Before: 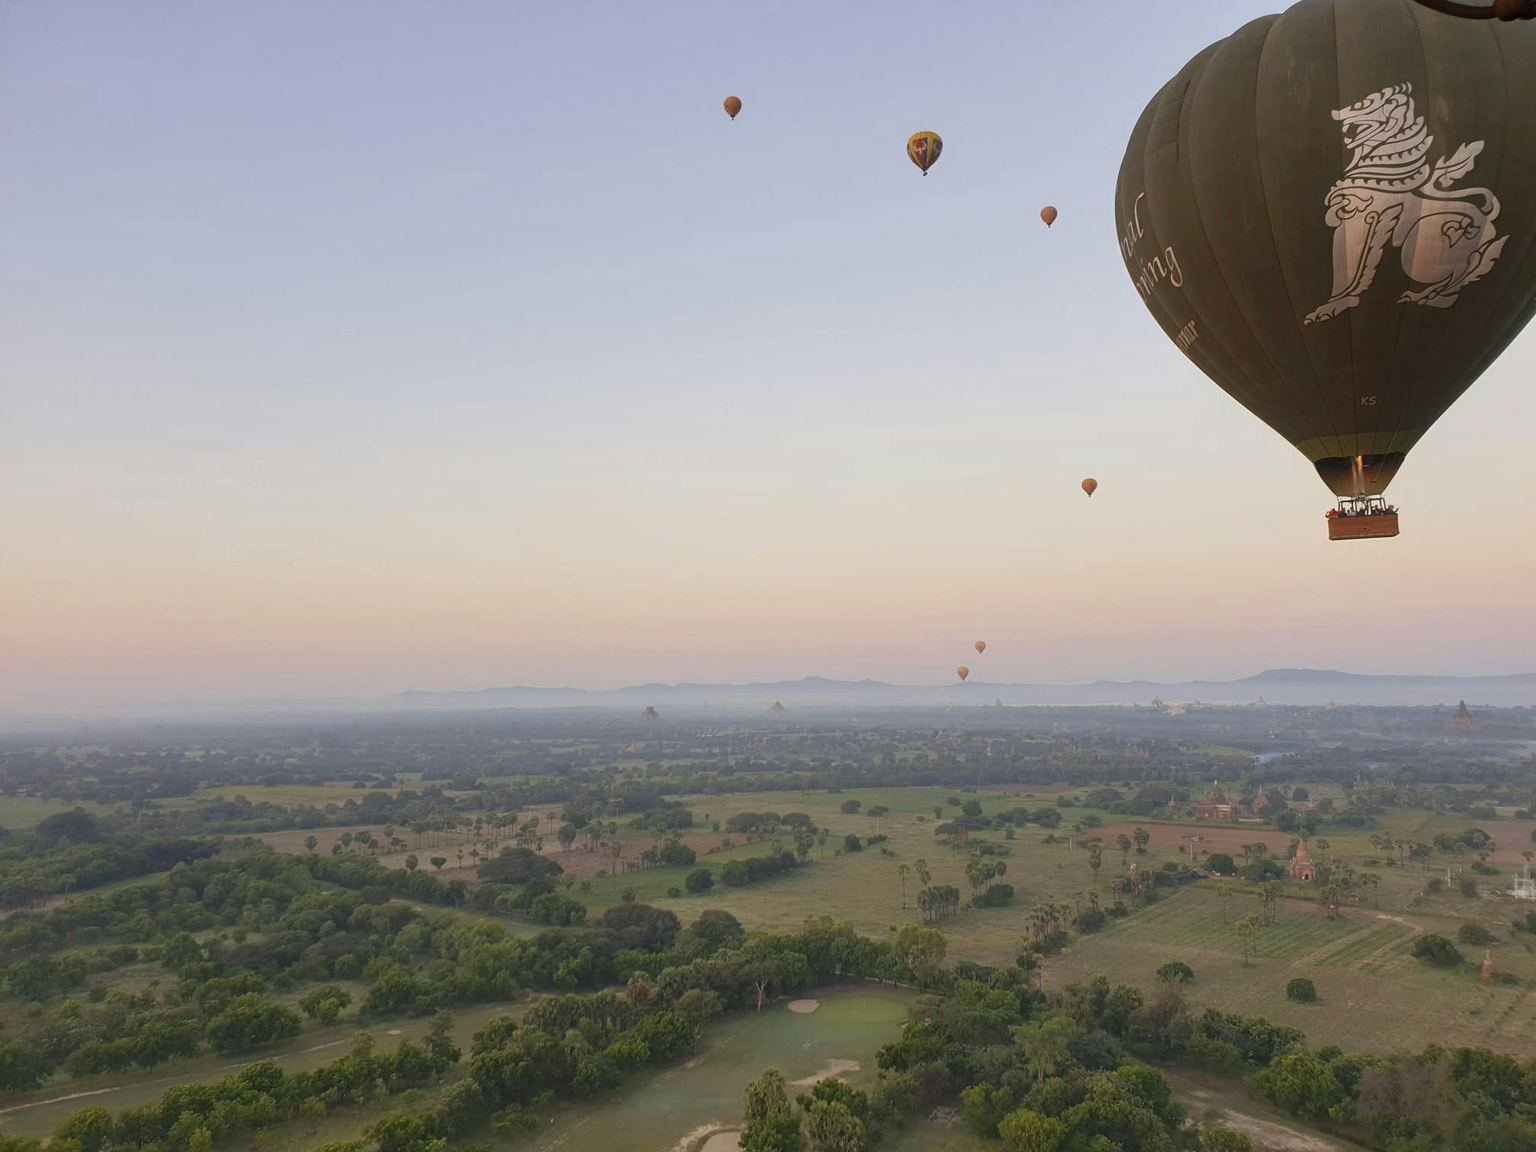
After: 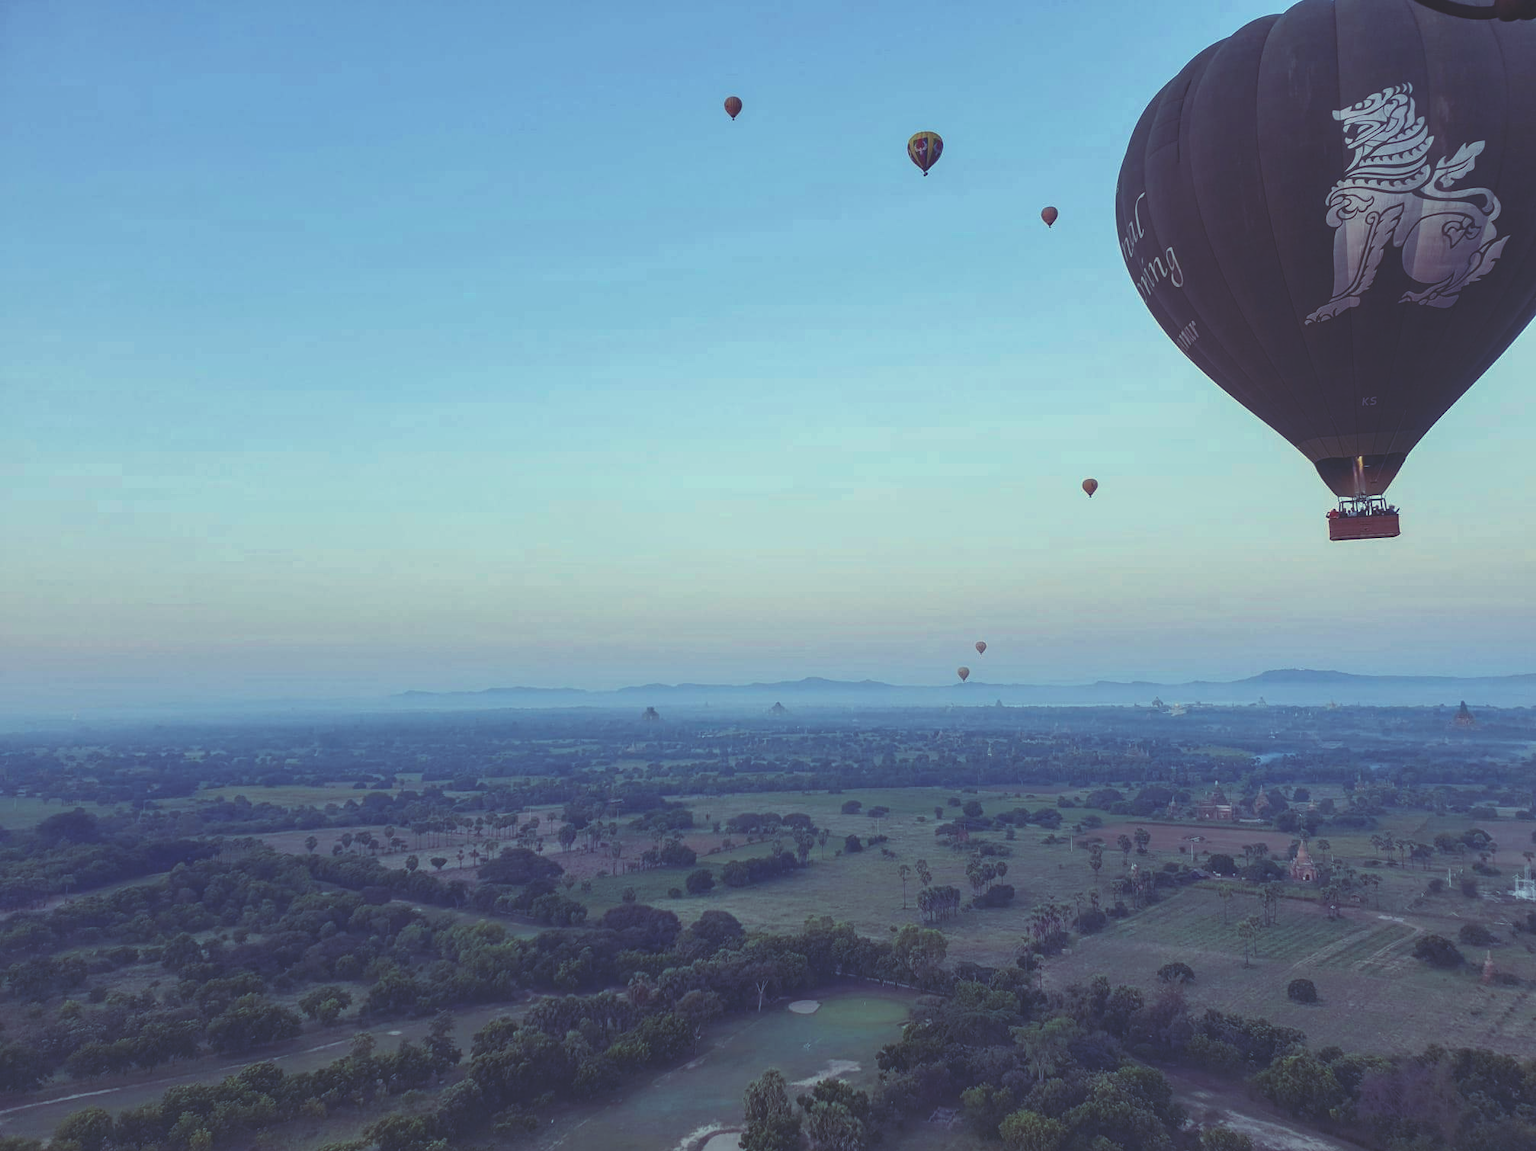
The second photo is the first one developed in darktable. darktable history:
local contrast: on, module defaults
rgb curve: curves: ch0 [(0, 0.186) (0.314, 0.284) (0.576, 0.466) (0.805, 0.691) (0.936, 0.886)]; ch1 [(0, 0.186) (0.314, 0.284) (0.581, 0.534) (0.771, 0.746) (0.936, 0.958)]; ch2 [(0, 0.216) (0.275, 0.39) (1, 1)], mode RGB, independent channels, compensate middle gray true, preserve colors none
